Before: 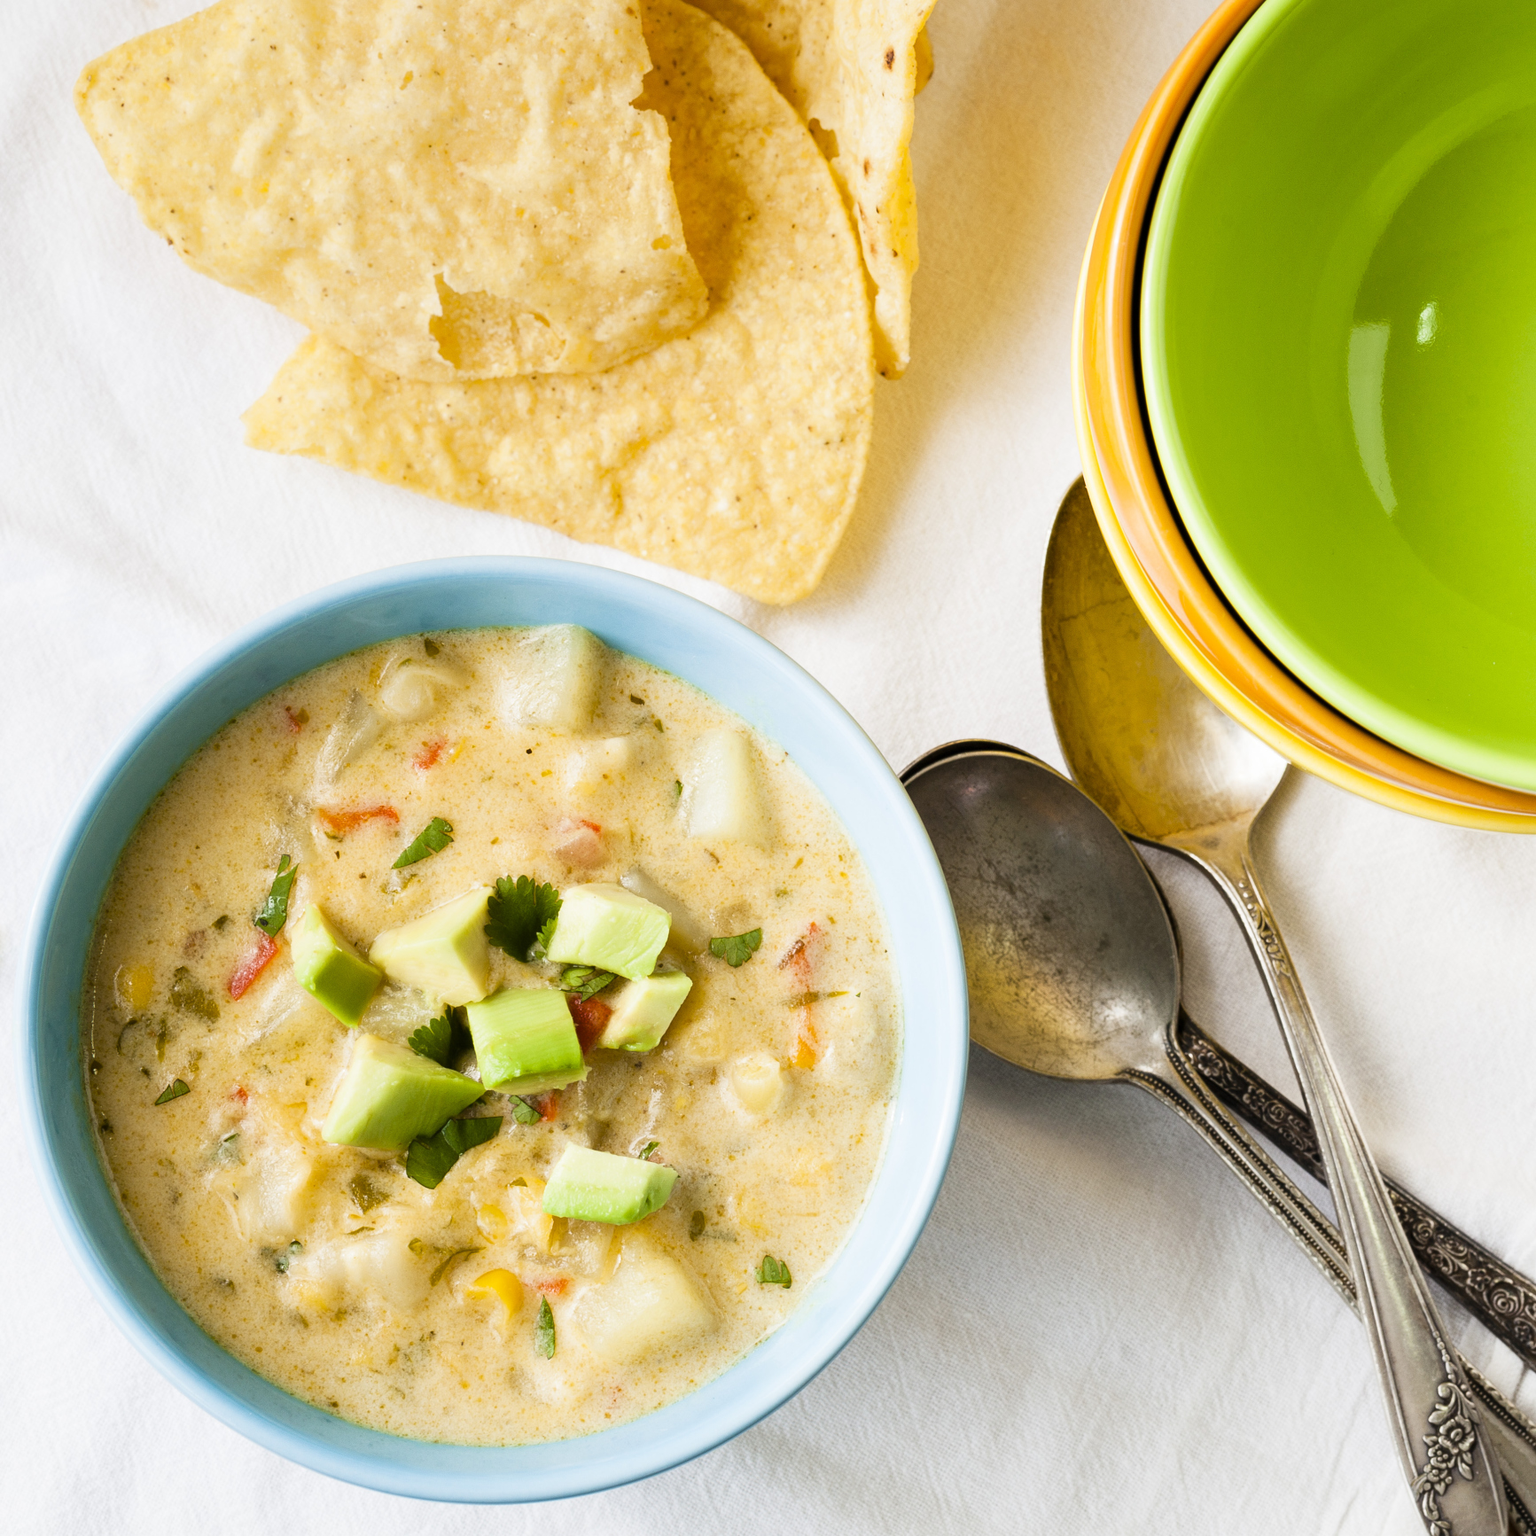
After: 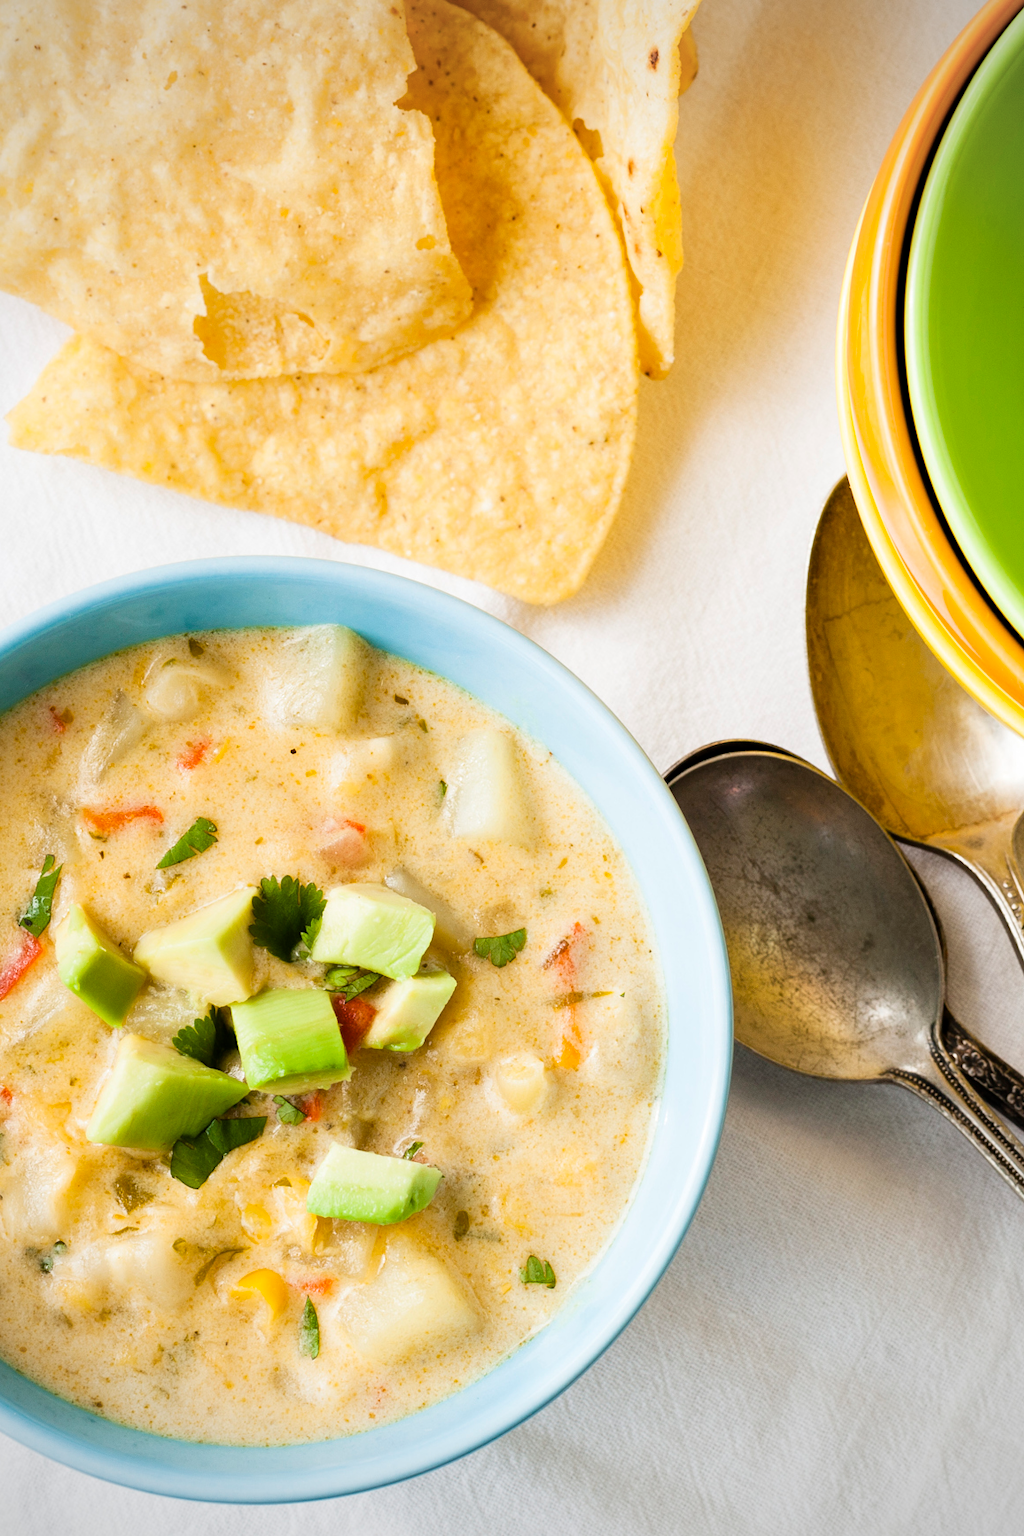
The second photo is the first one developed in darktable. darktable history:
tone equalizer: edges refinement/feathering 500, mask exposure compensation -1.57 EV, preserve details no
crop: left 15.38%, right 17.86%
vignetting: brightness -0.414, saturation -0.296
